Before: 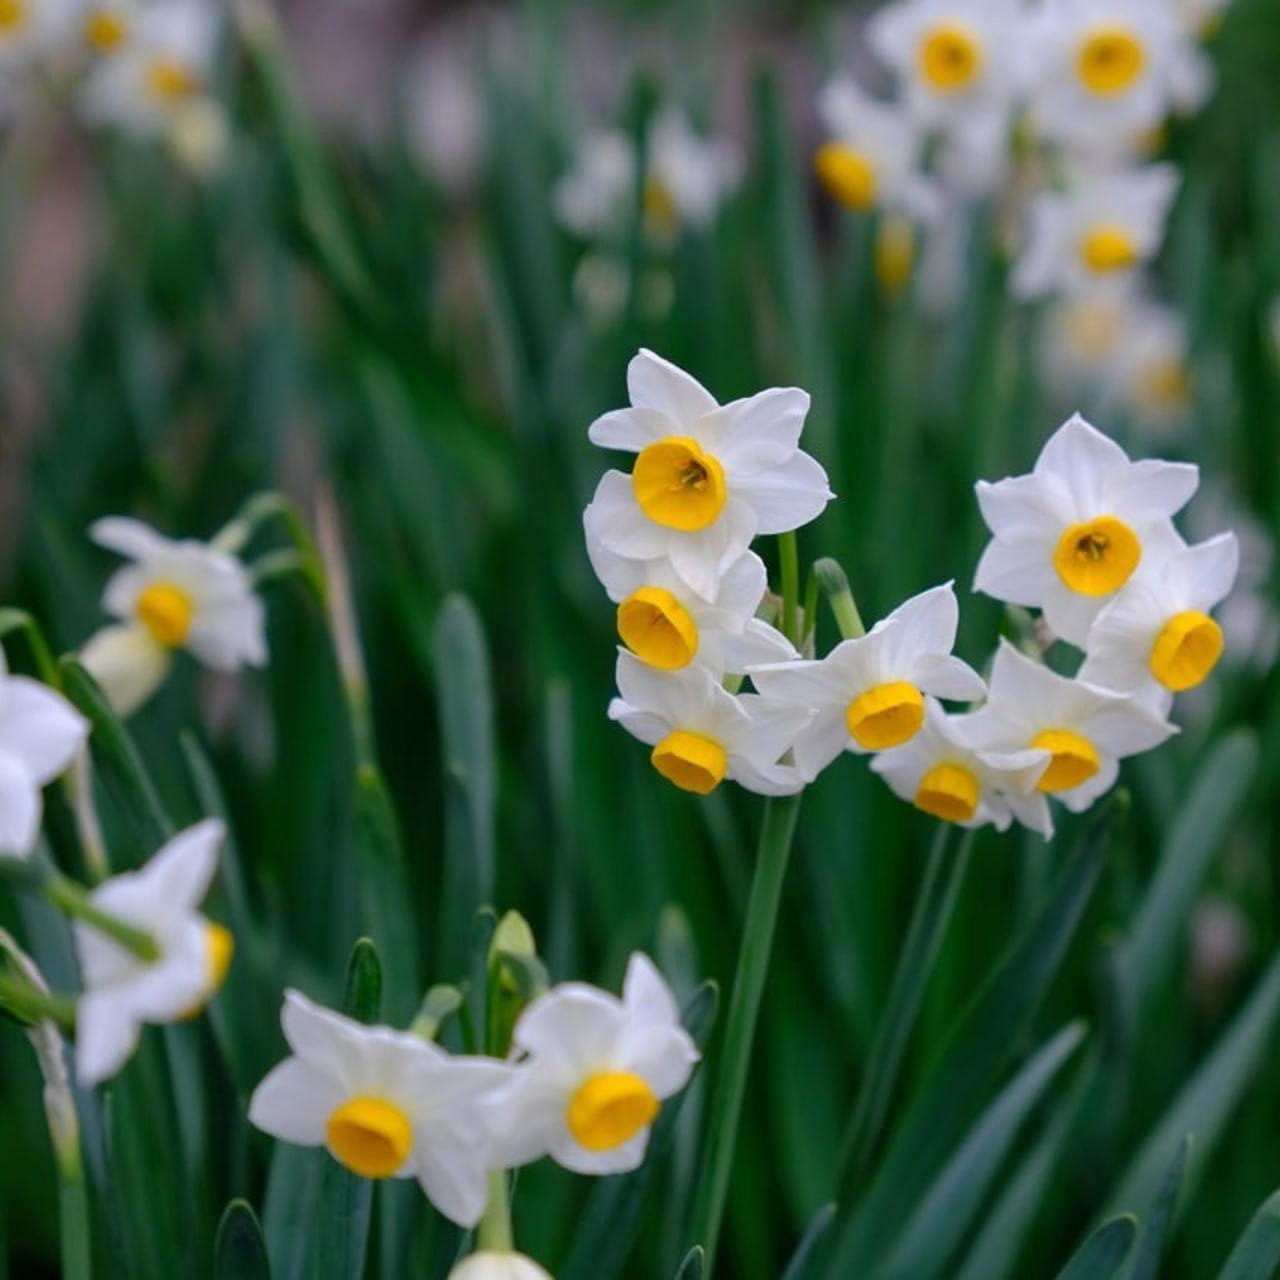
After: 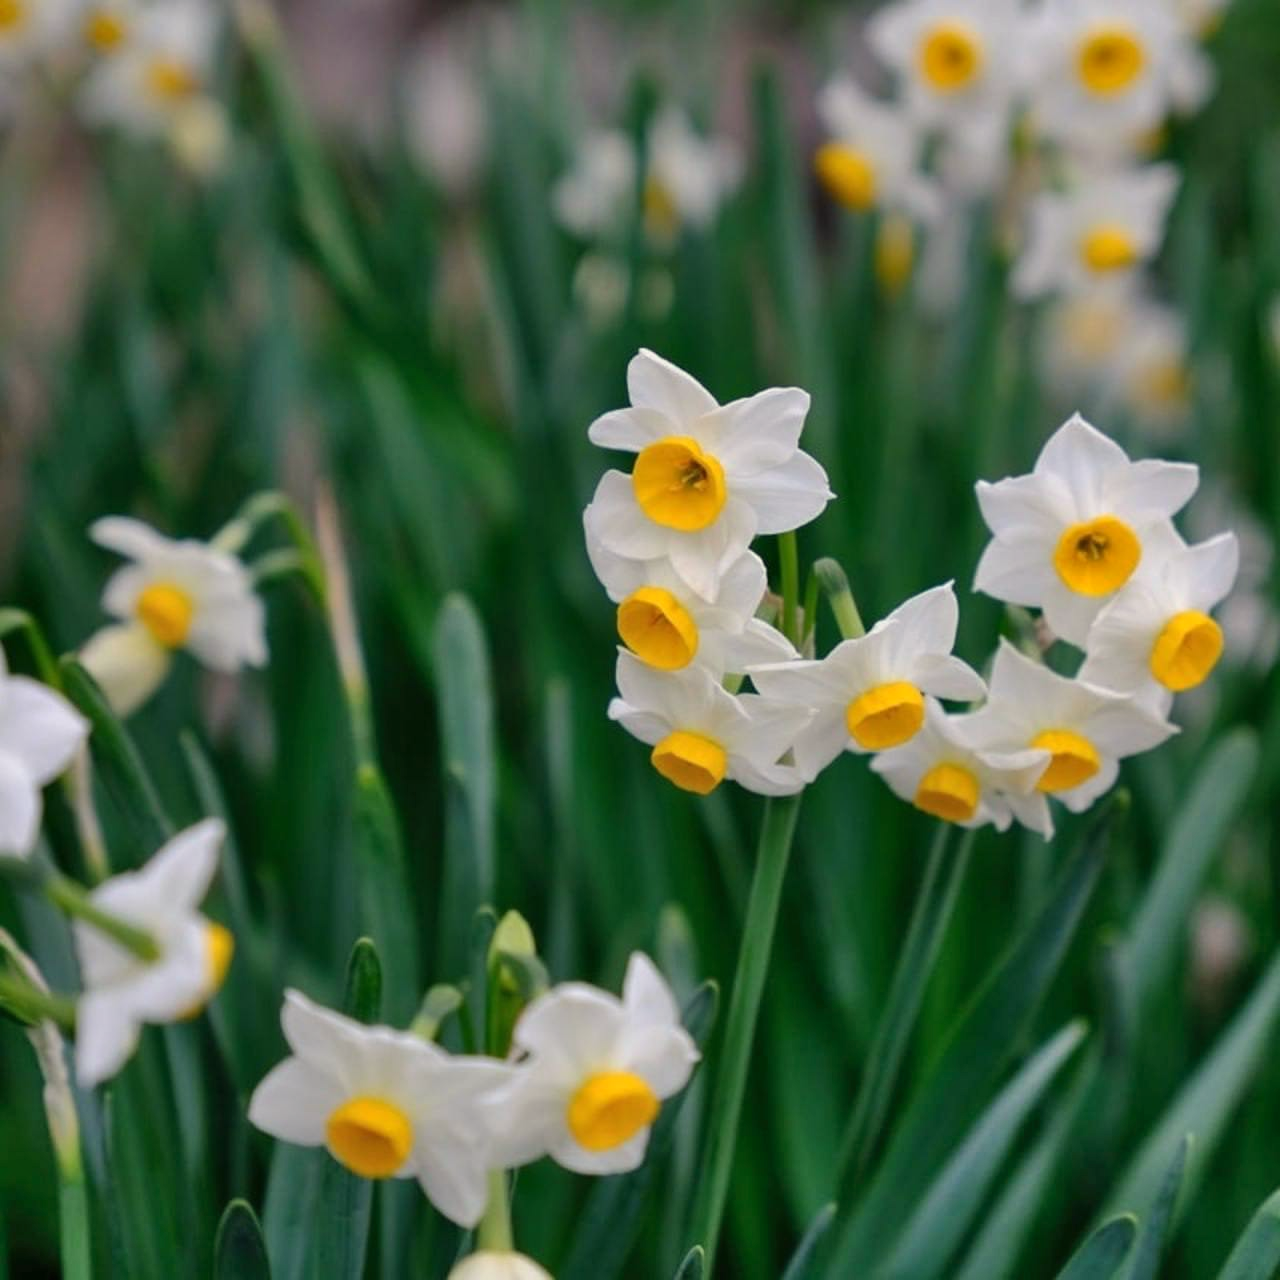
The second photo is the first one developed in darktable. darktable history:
shadows and highlights: shadows 52.42, soften with gaussian
white balance: red 1.029, blue 0.92
